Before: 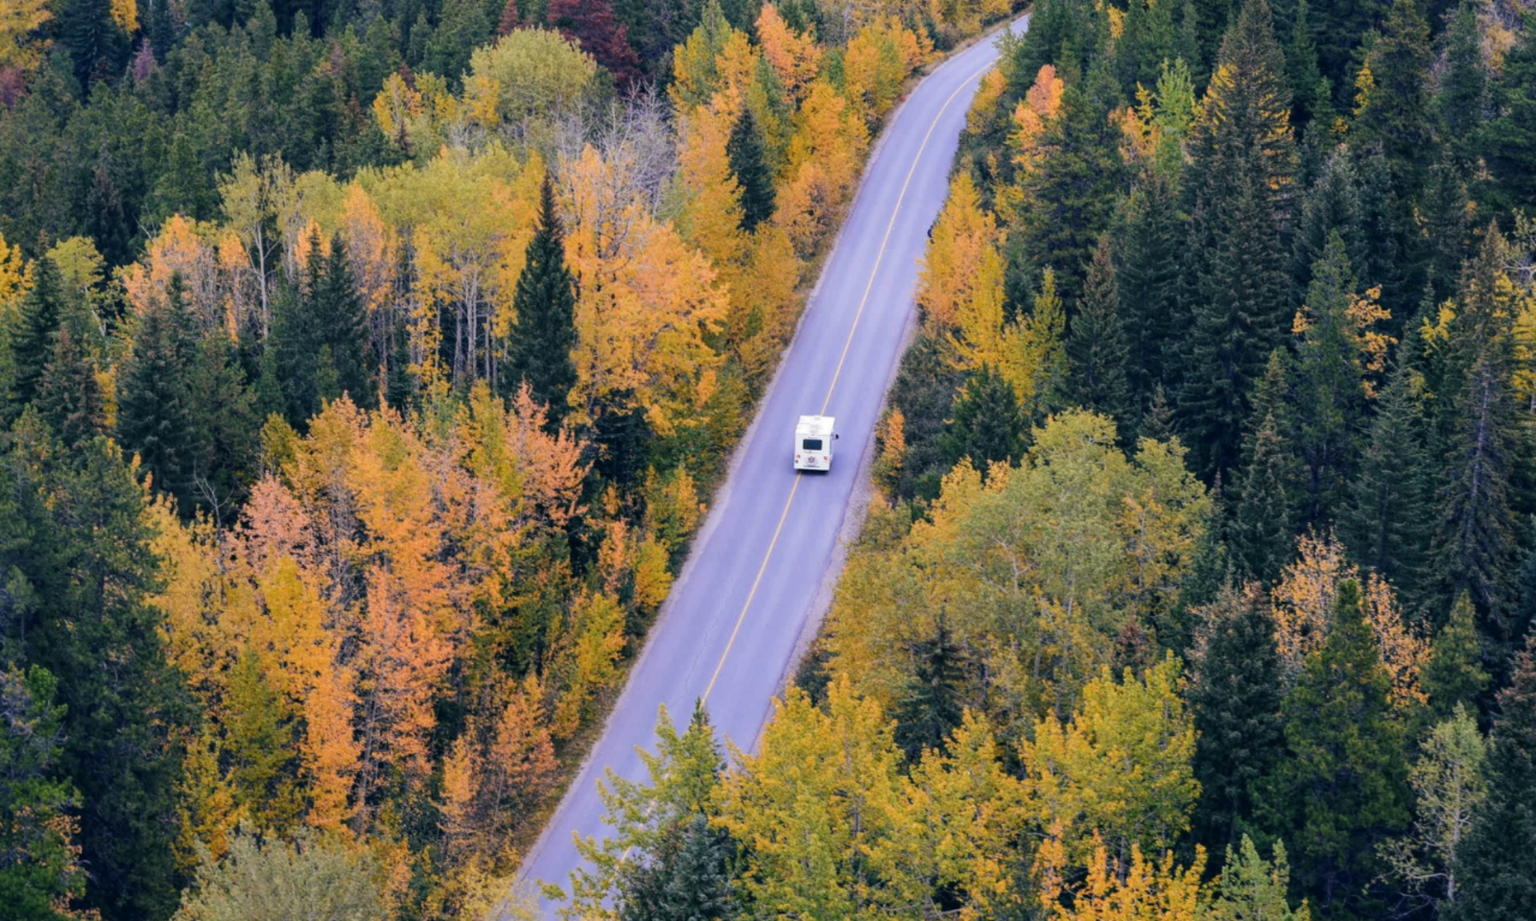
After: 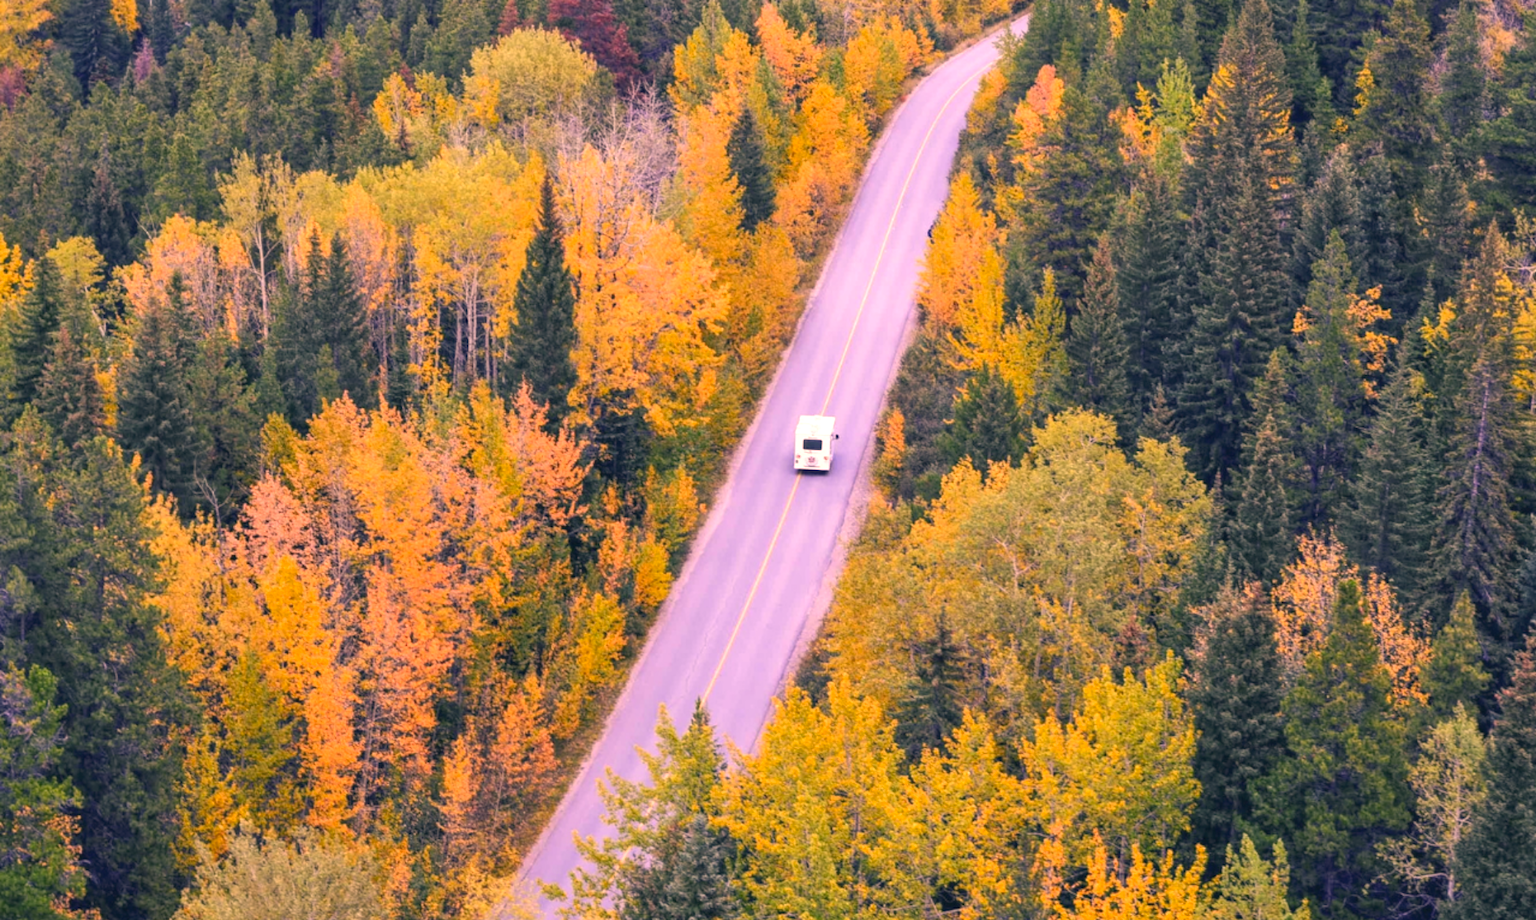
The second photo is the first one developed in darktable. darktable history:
color correction: highlights a* 21.05, highlights b* 19.3
tone equalizer: -8 EV 0.229 EV, -7 EV 0.444 EV, -6 EV 0.447 EV, -5 EV 0.277 EV, -3 EV -0.264 EV, -2 EV -0.419 EV, -1 EV -0.44 EV, +0 EV -0.276 EV, smoothing diameter 2.04%, edges refinement/feathering 23.05, mask exposure compensation -1.57 EV, filter diffusion 5
exposure: black level correction 0, exposure 1.001 EV, compensate exposure bias true, compensate highlight preservation false
